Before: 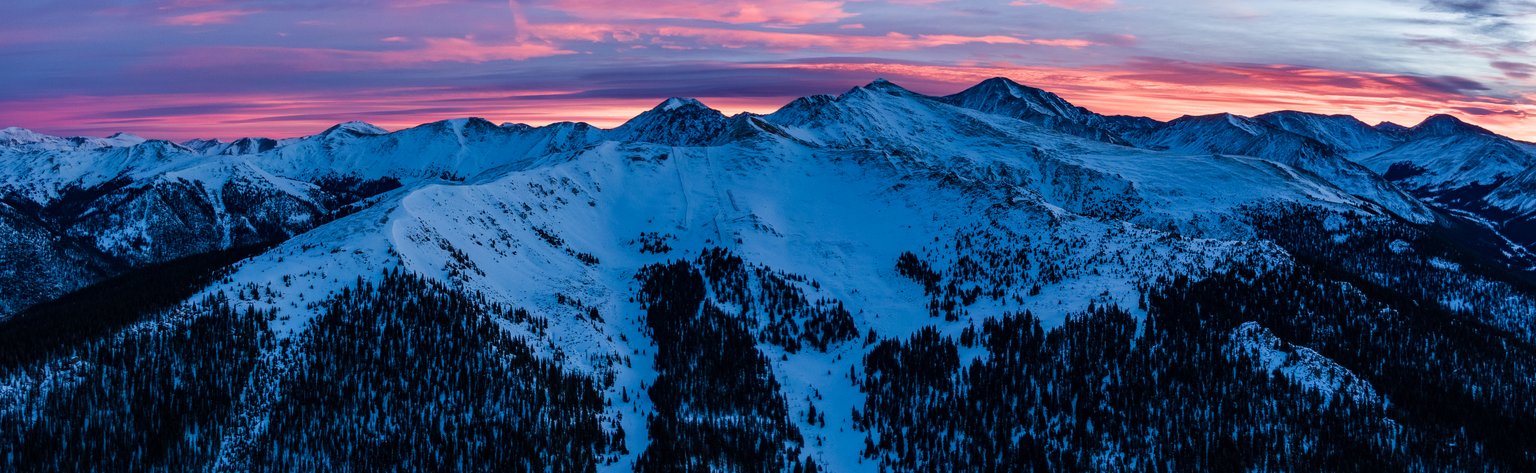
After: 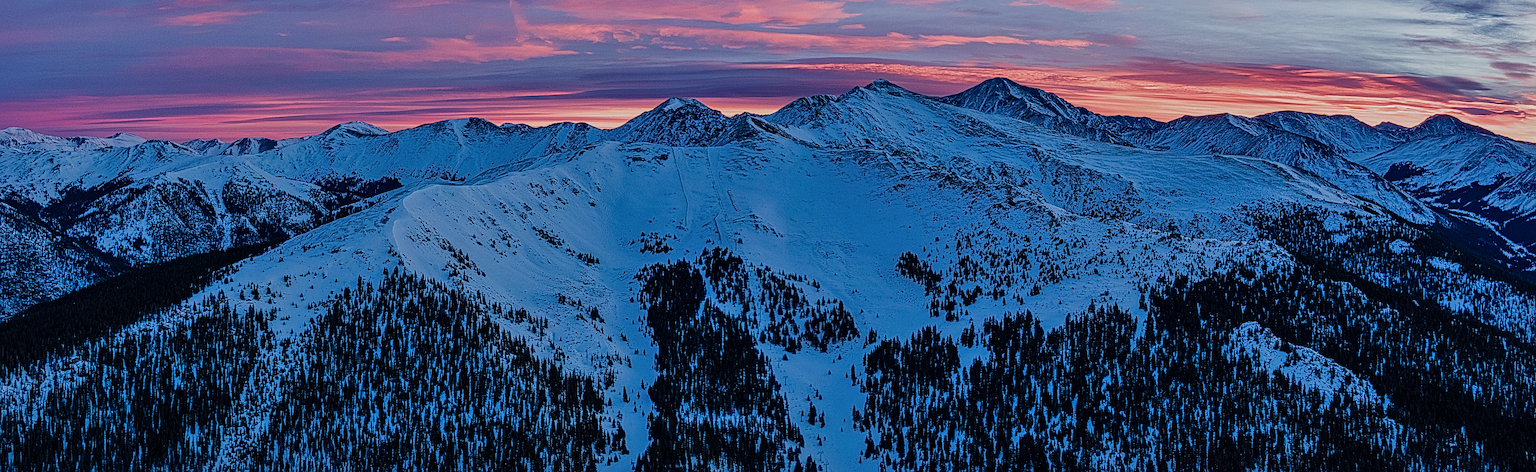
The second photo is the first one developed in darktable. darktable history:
shadows and highlights: on, module defaults
local contrast: mode bilateral grid, contrast 20, coarseness 3, detail 298%, midtone range 0.2
exposure: exposure -0.491 EV, compensate highlight preservation false
